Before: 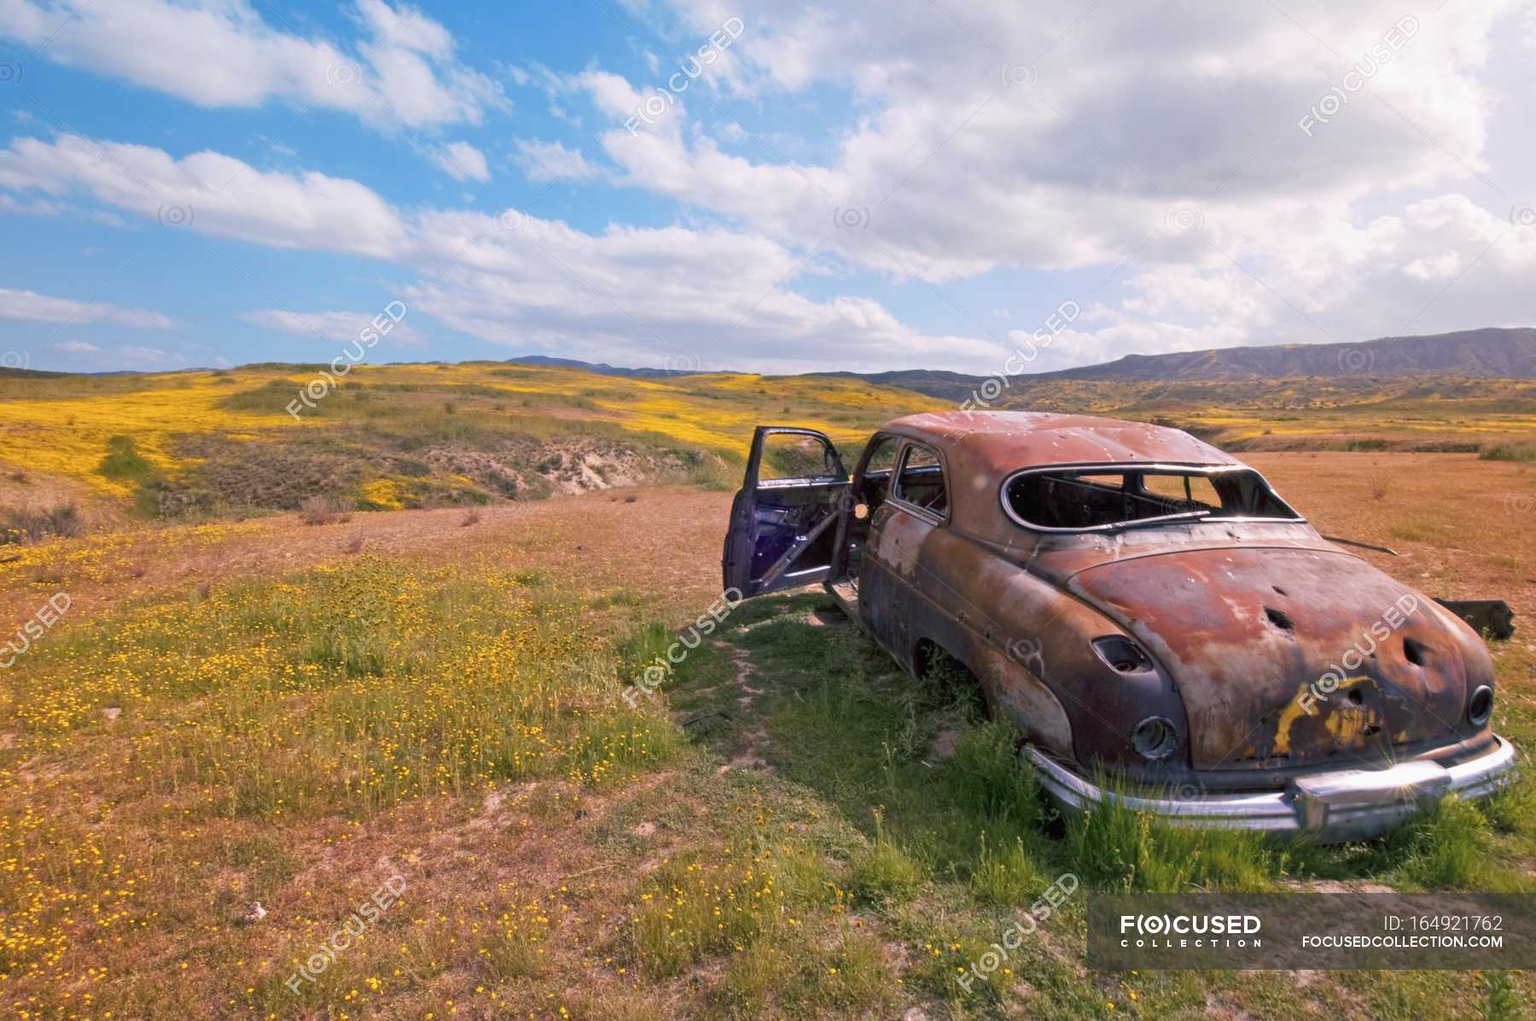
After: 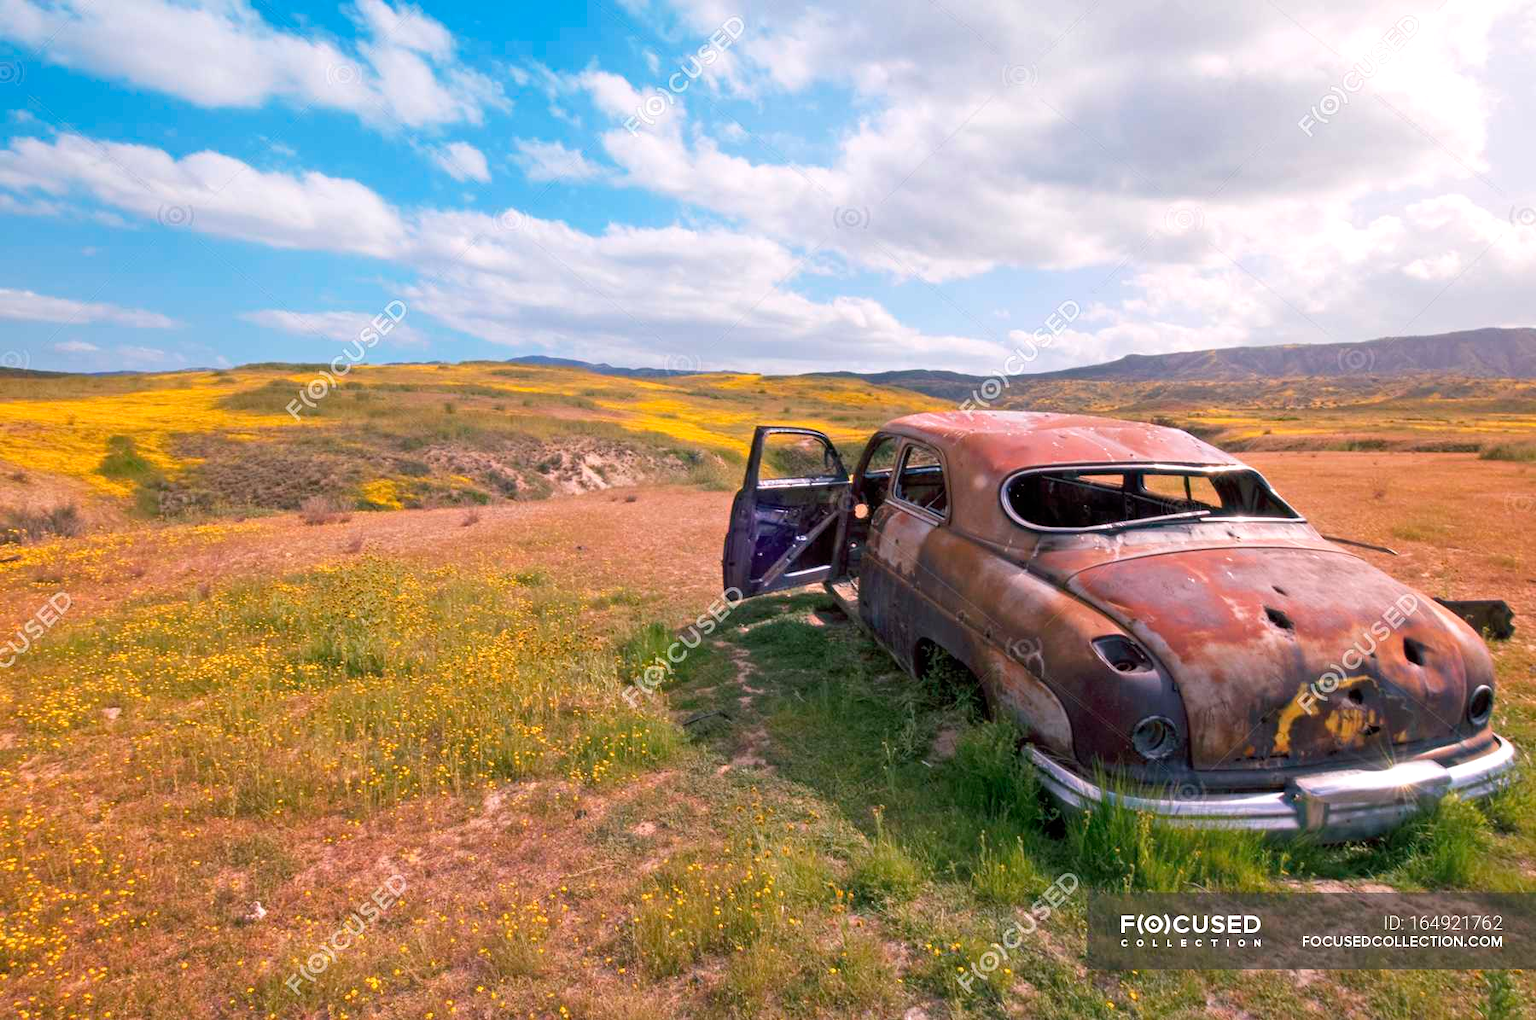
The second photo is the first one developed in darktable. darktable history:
exposure: exposure 0.187 EV, compensate exposure bias true, compensate highlight preservation false
